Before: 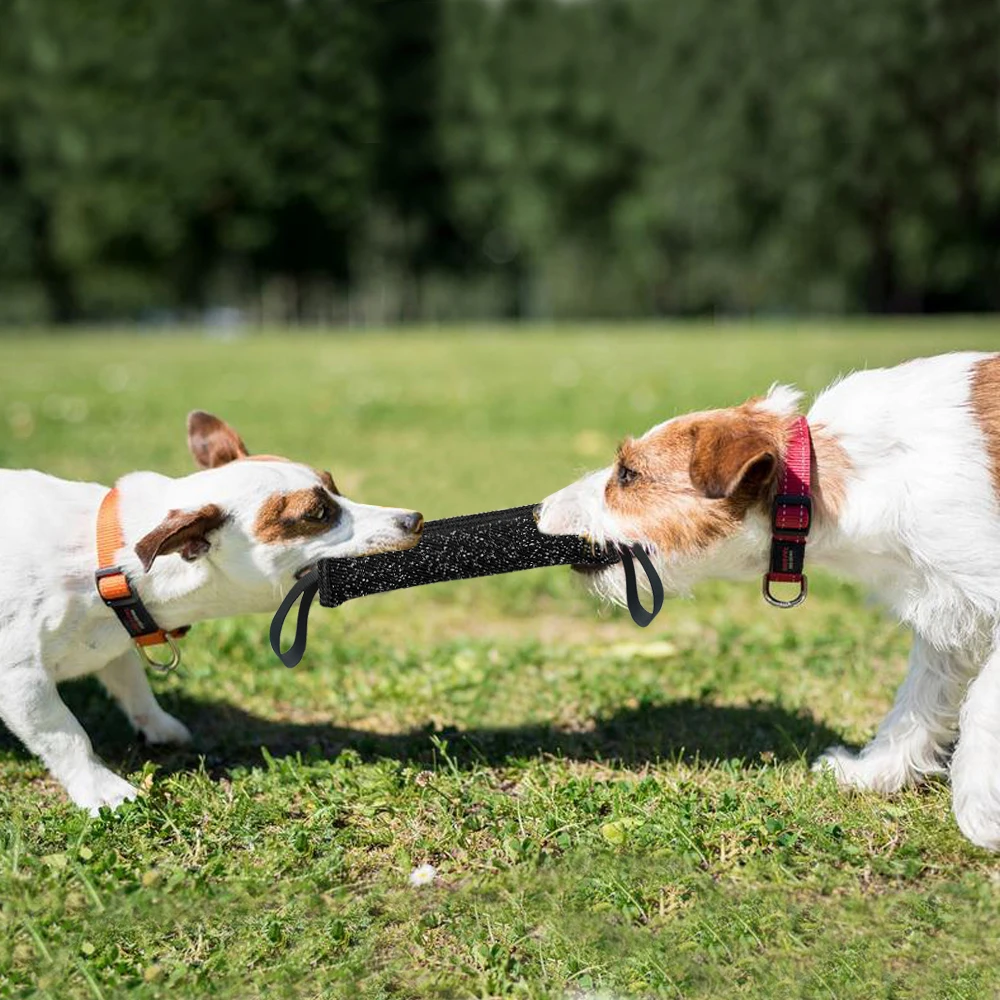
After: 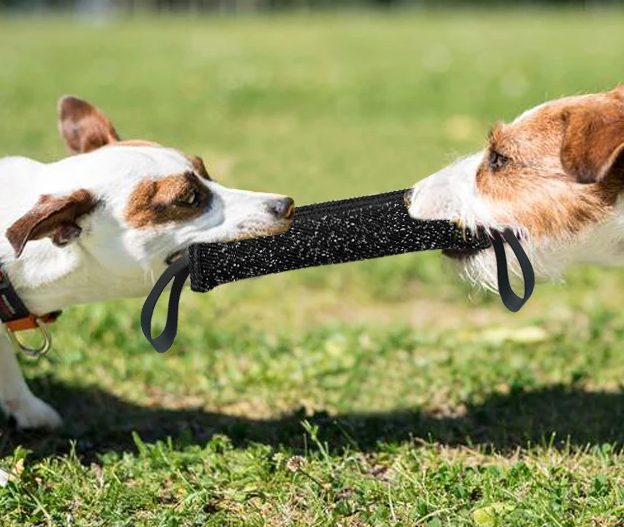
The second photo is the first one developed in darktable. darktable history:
levels: mode automatic, white 99.94%, levels [0.129, 0.519, 0.867]
crop: left 12.91%, top 31.514%, right 24.666%, bottom 15.721%
